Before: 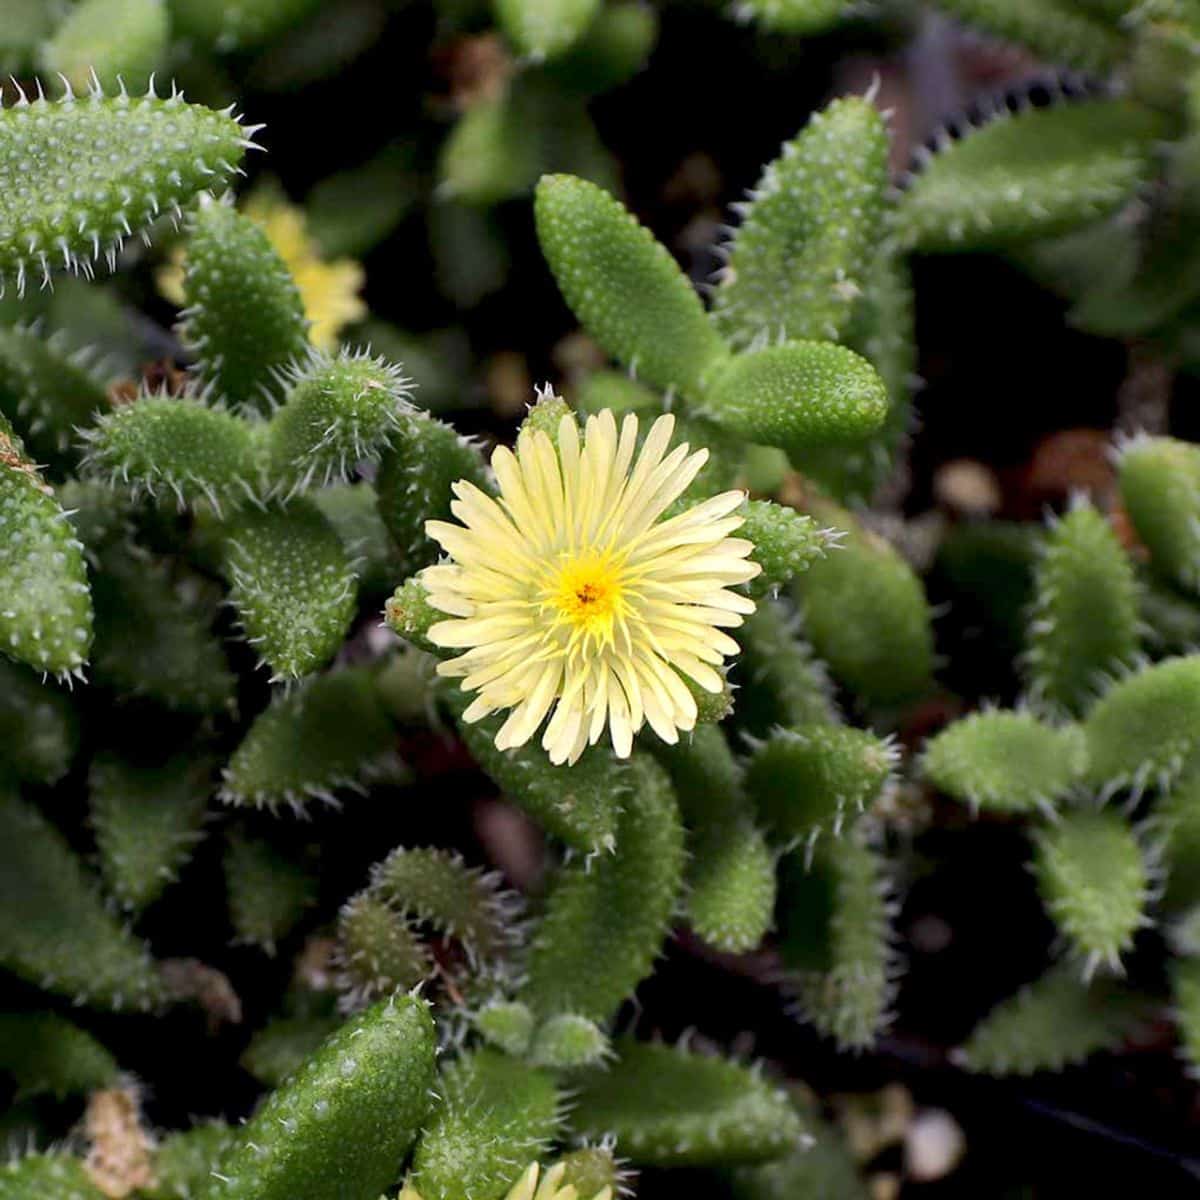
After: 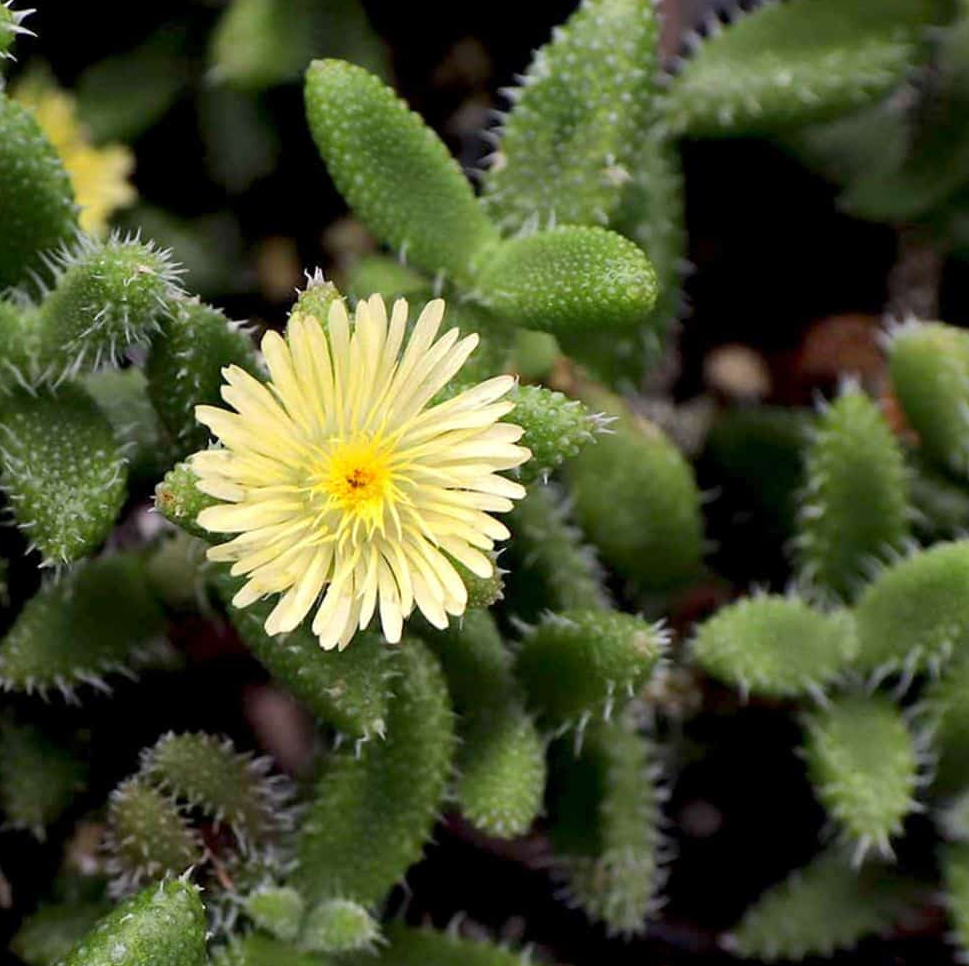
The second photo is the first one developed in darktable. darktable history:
crop: left 19.215%, top 9.639%, right 0%, bottom 9.78%
